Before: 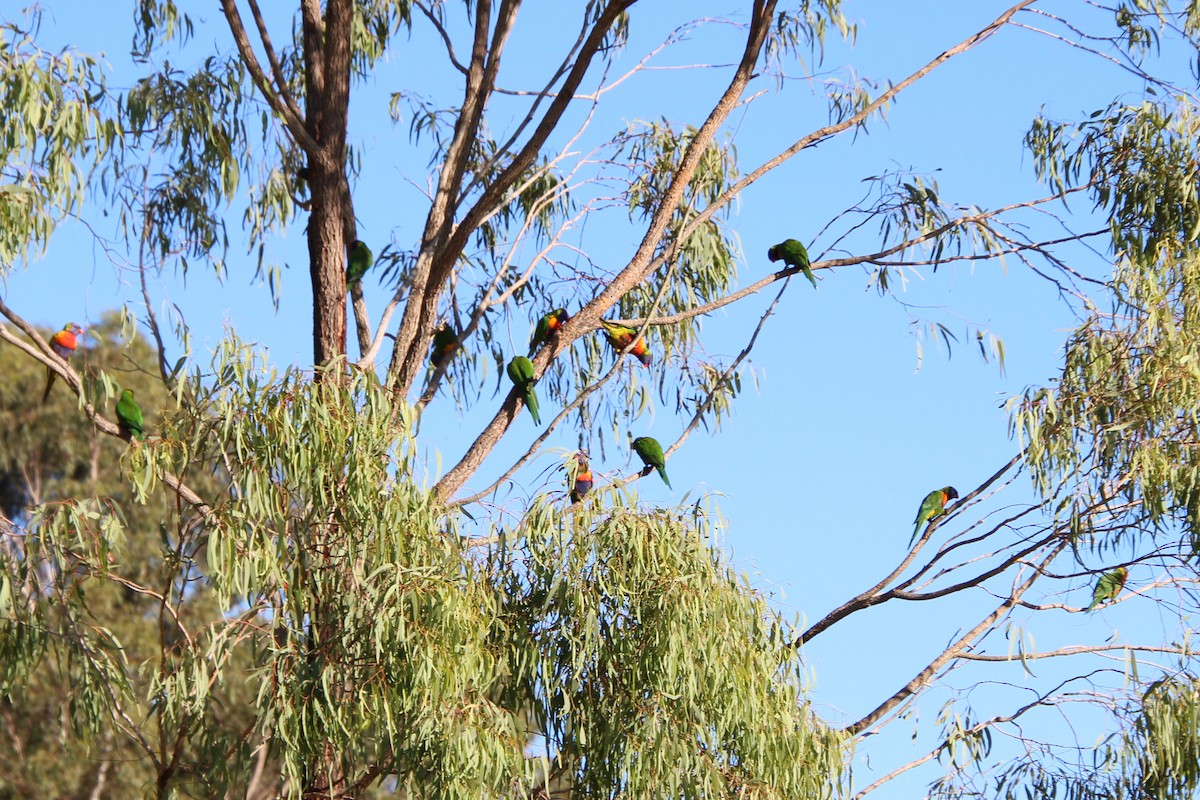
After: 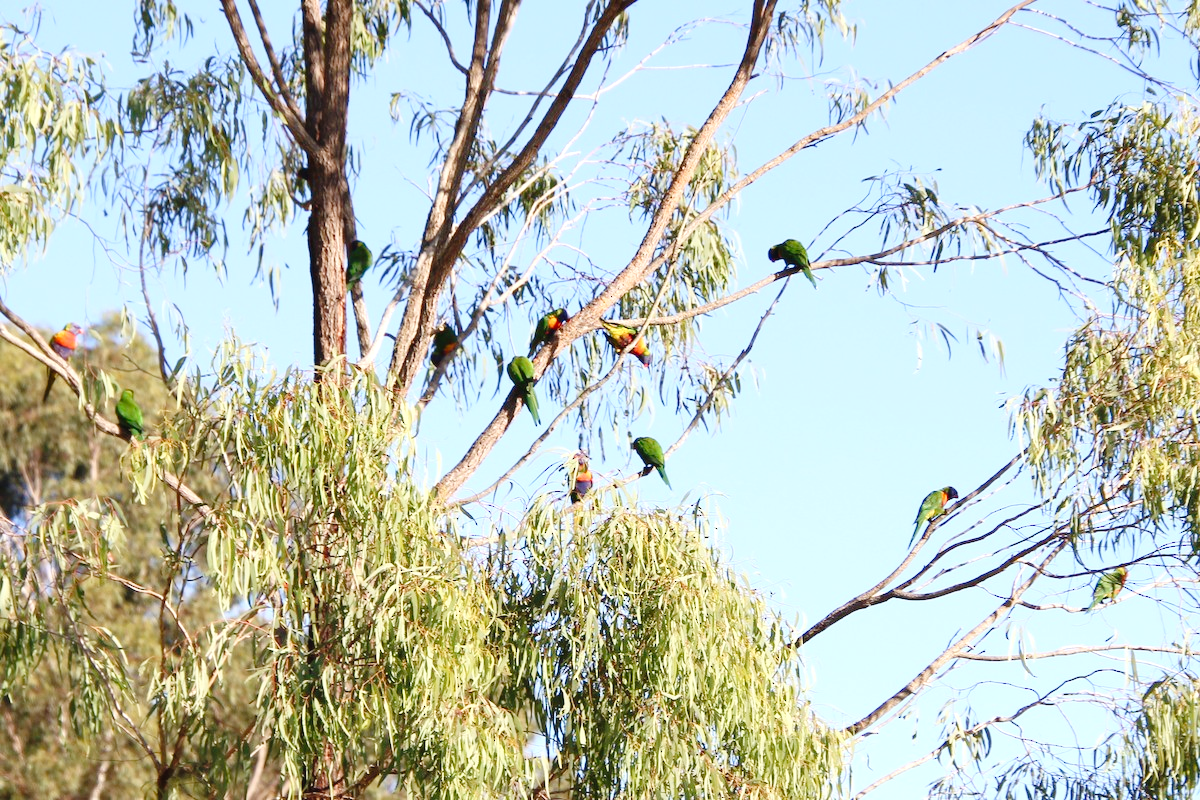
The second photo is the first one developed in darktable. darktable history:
exposure: exposure 0.606 EV, compensate exposure bias true, compensate highlight preservation false
tone curve: curves: ch0 [(0, 0.021) (0.049, 0.044) (0.152, 0.14) (0.328, 0.377) (0.473, 0.543) (0.641, 0.705) (0.868, 0.887) (1, 0.969)]; ch1 [(0, 0) (0.302, 0.331) (0.427, 0.433) (0.472, 0.47) (0.502, 0.503) (0.522, 0.526) (0.564, 0.591) (0.602, 0.632) (0.677, 0.701) (0.859, 0.885) (1, 1)]; ch2 [(0, 0) (0.33, 0.301) (0.447, 0.44) (0.487, 0.496) (0.502, 0.516) (0.535, 0.554) (0.565, 0.598) (0.618, 0.629) (1, 1)], preserve colors none
